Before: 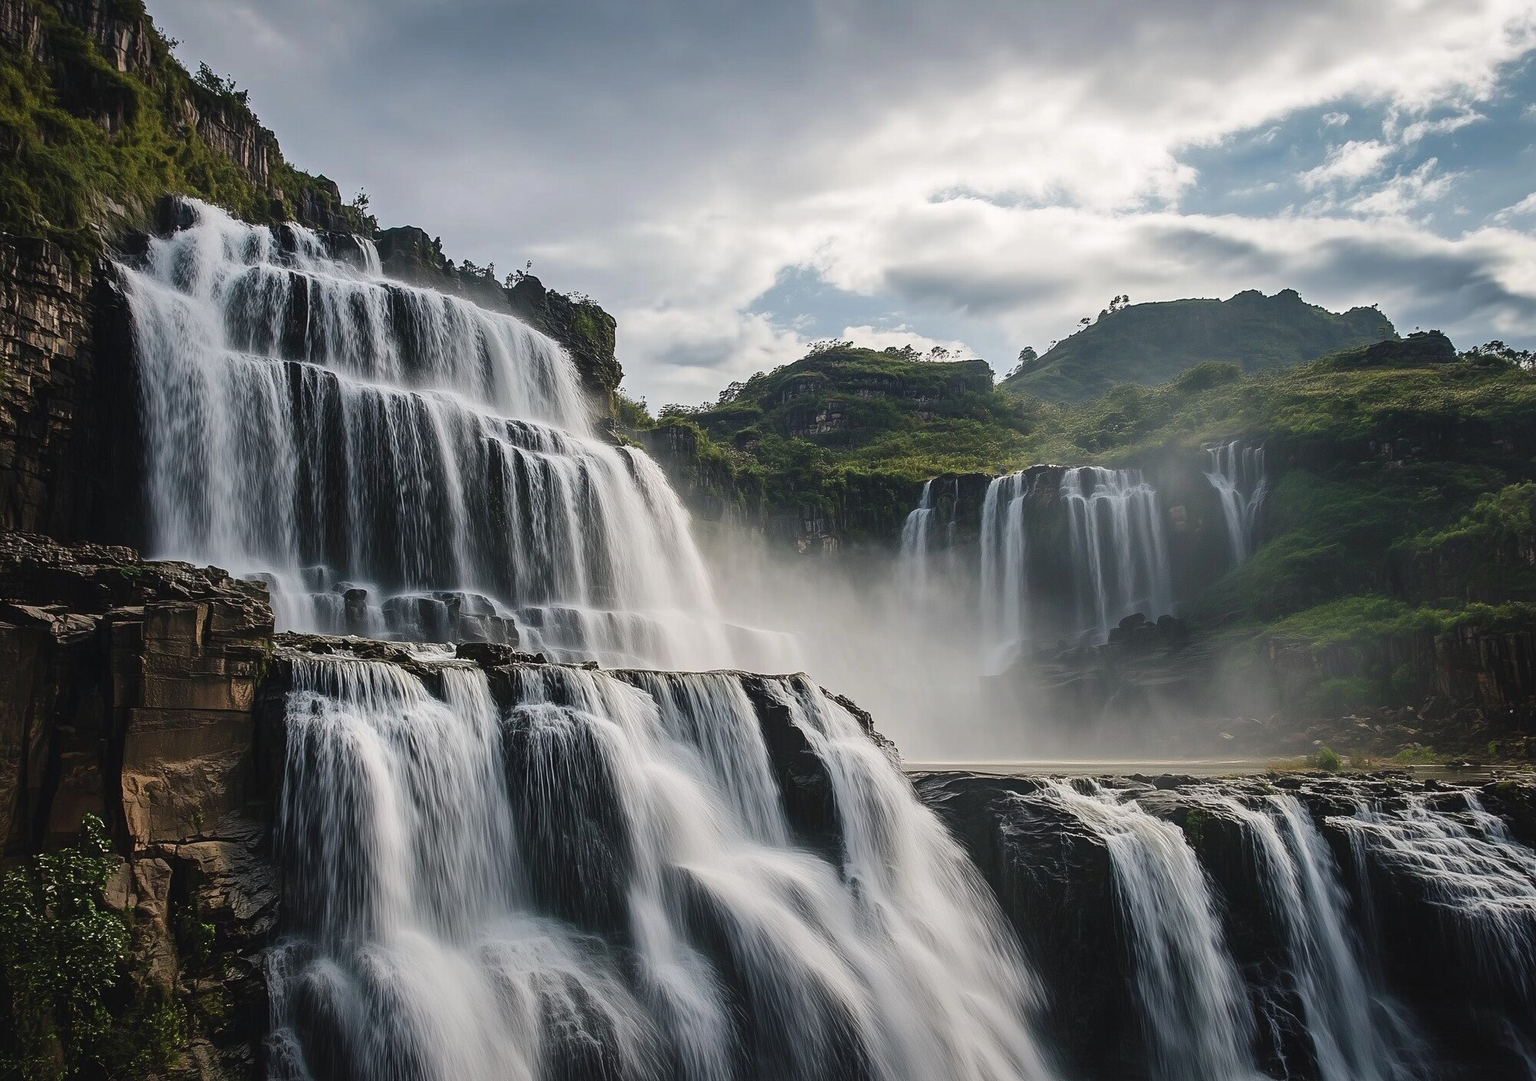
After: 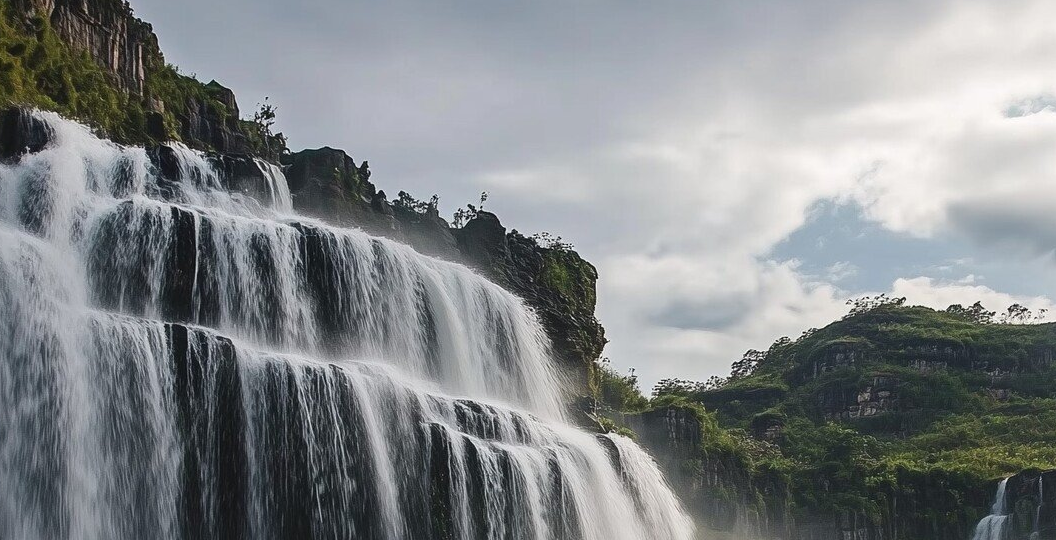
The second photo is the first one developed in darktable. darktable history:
crop: left 10.254%, top 10.481%, right 36.263%, bottom 51.082%
